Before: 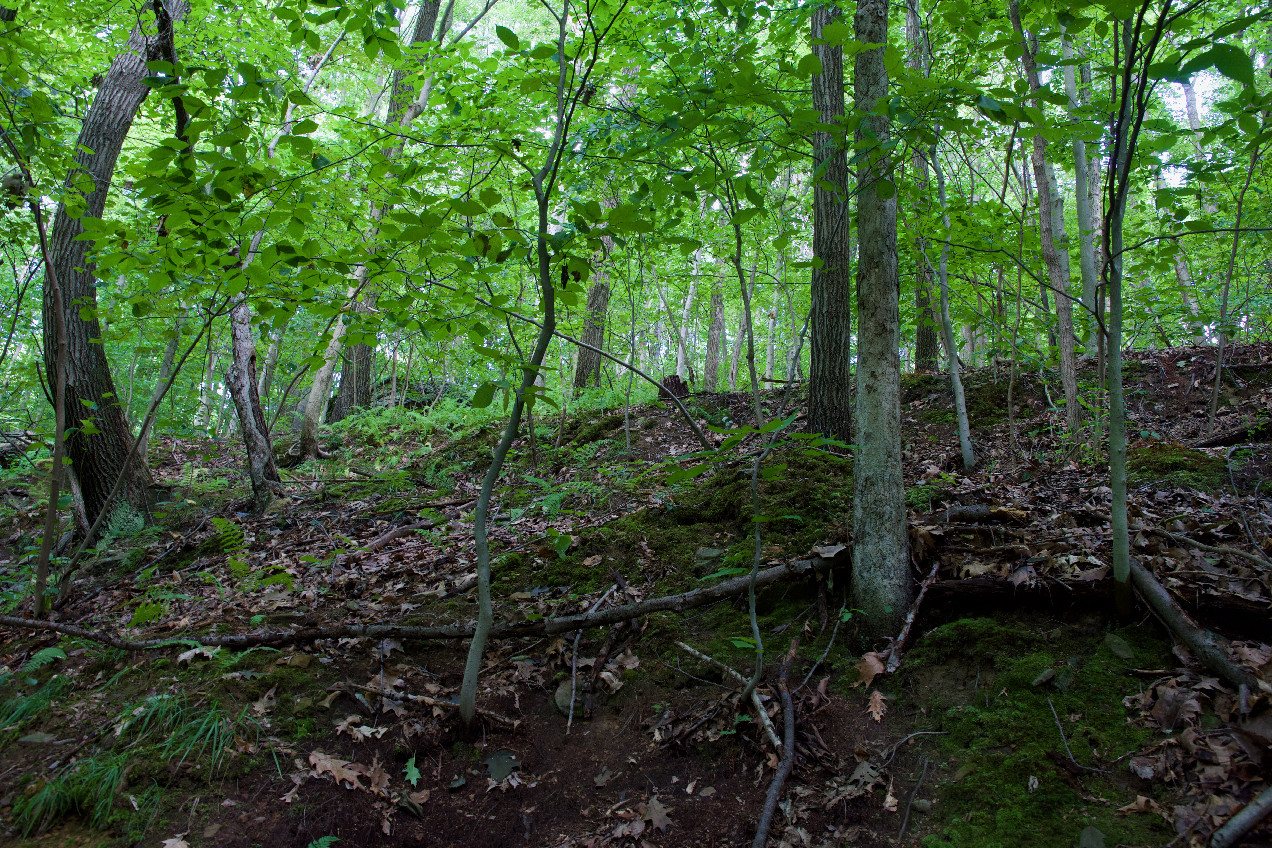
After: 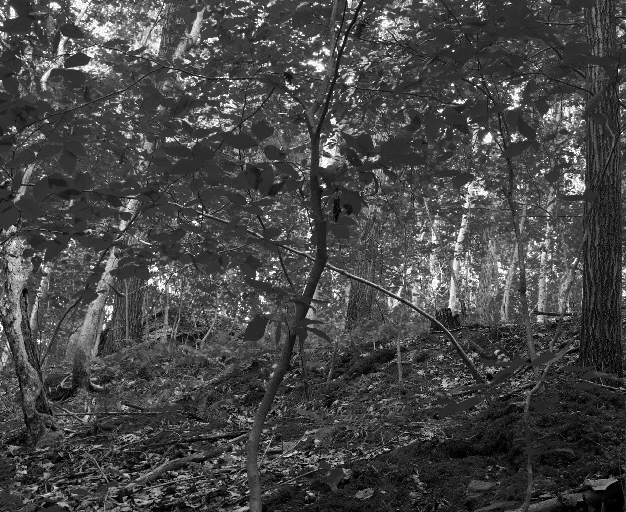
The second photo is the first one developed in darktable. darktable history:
crop: left 17.943%, top 7.93%, right 32.815%, bottom 31.674%
color zones: curves: ch0 [(0.287, 0.048) (0.493, 0.484) (0.737, 0.816)]; ch1 [(0, 0) (0.143, 0) (0.286, 0) (0.429, 0) (0.571, 0) (0.714, 0) (0.857, 0)]
